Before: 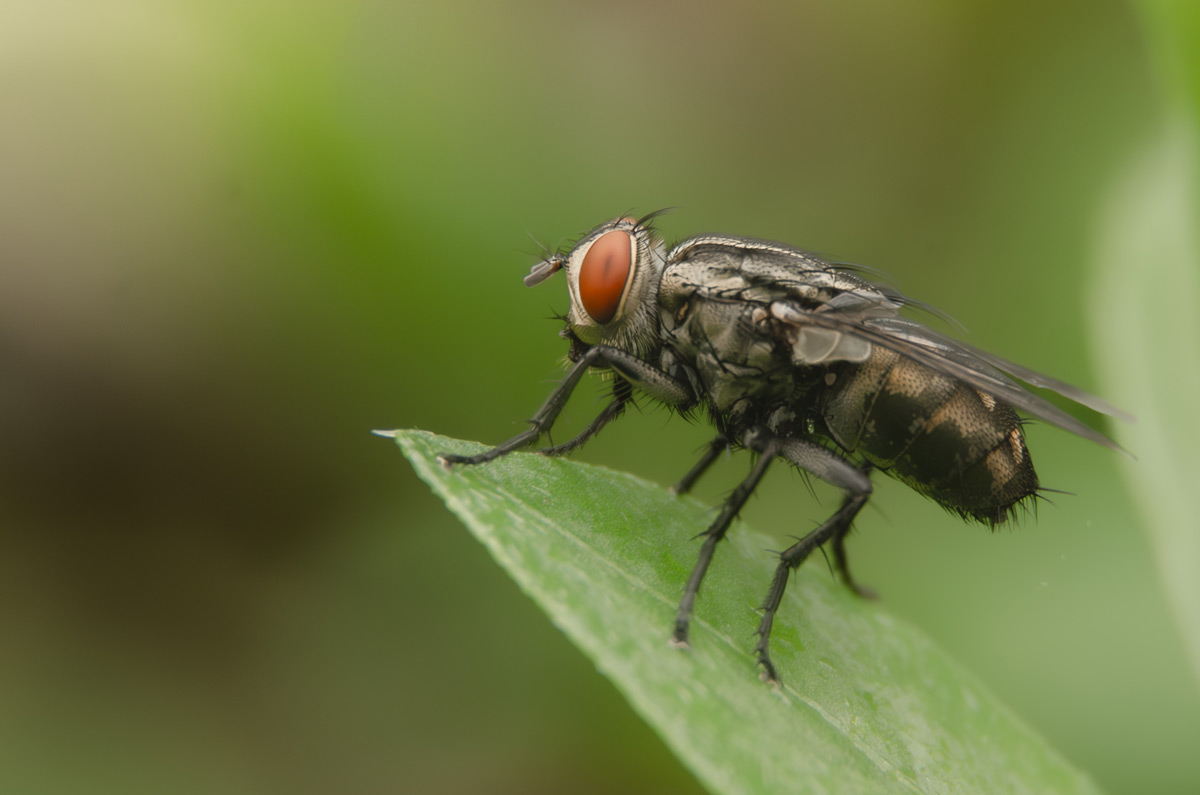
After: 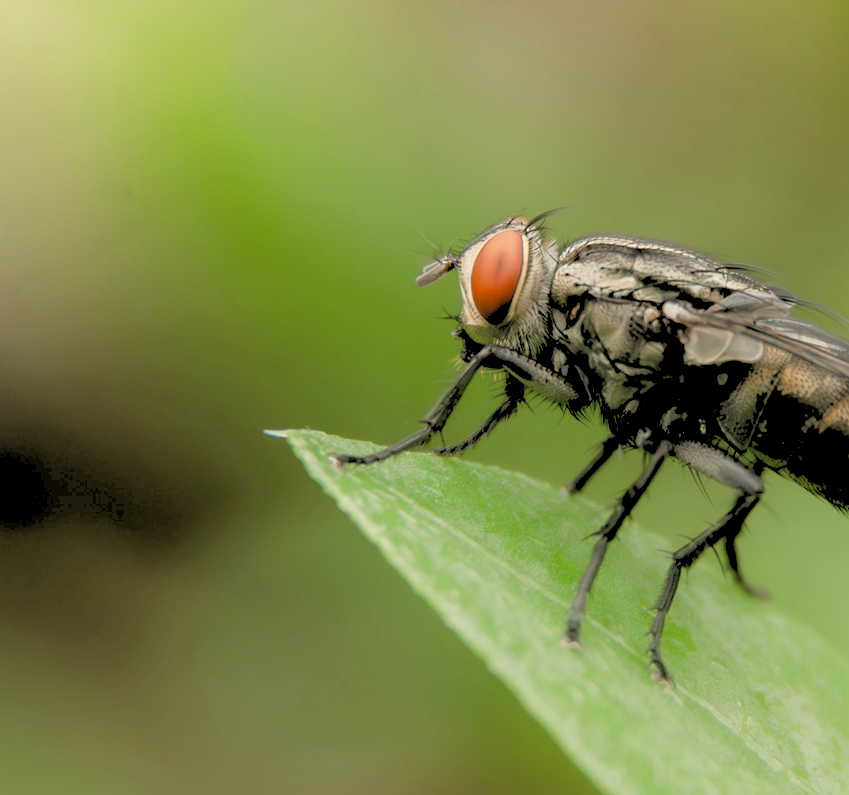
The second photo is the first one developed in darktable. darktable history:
rgb levels: levels [[0.027, 0.429, 0.996], [0, 0.5, 1], [0, 0.5, 1]]
white balance: emerald 1
crop and rotate: left 9.061%, right 20.142%
